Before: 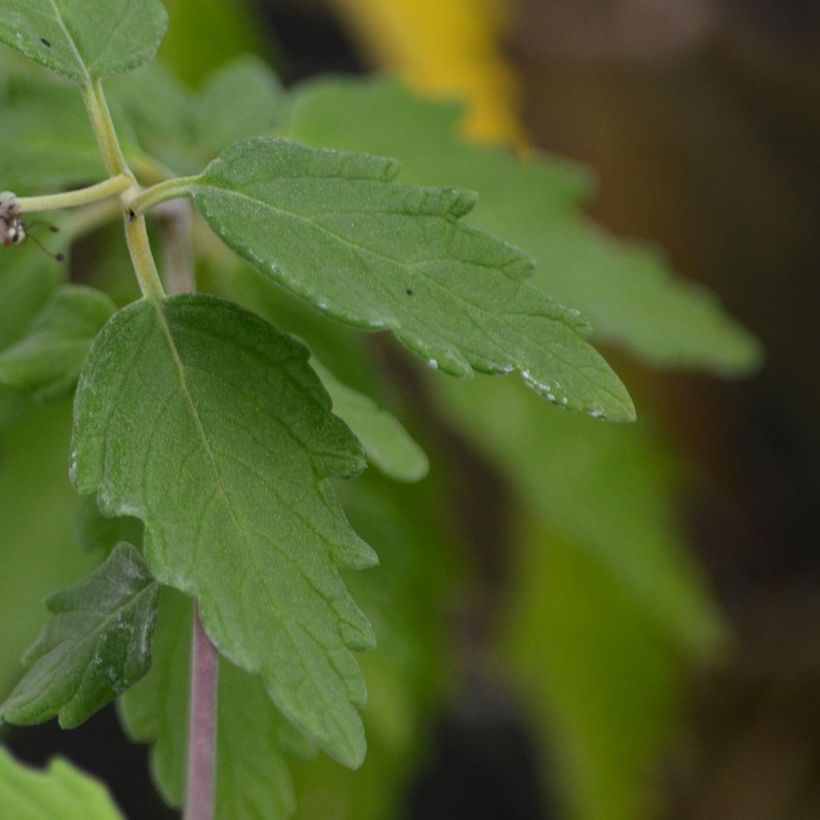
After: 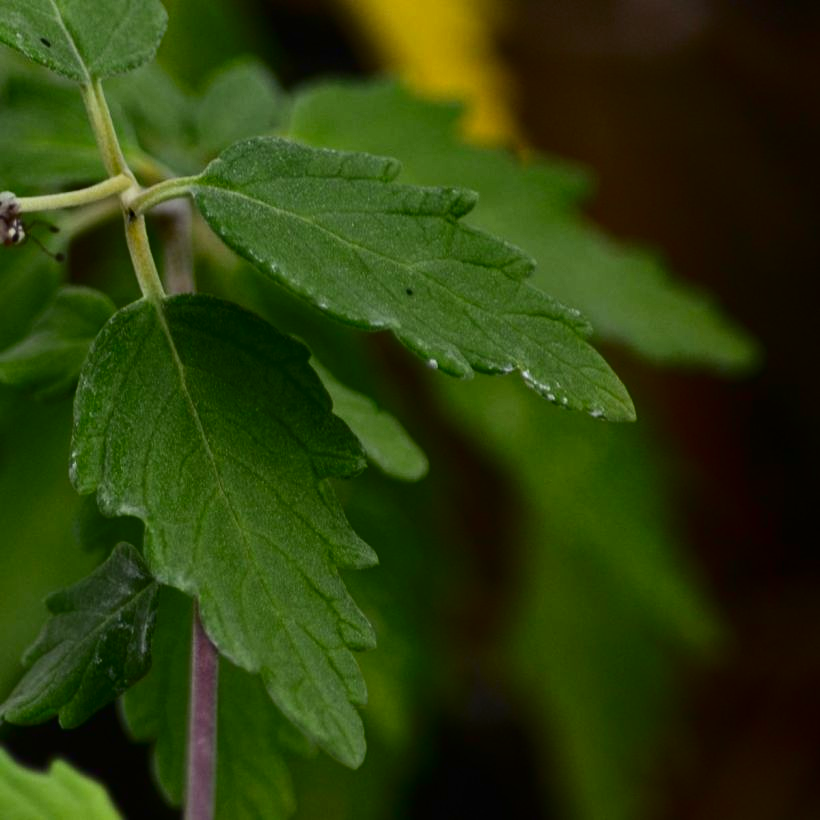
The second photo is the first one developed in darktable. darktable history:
contrast brightness saturation: contrast 0.239, brightness -0.223, saturation 0.147
